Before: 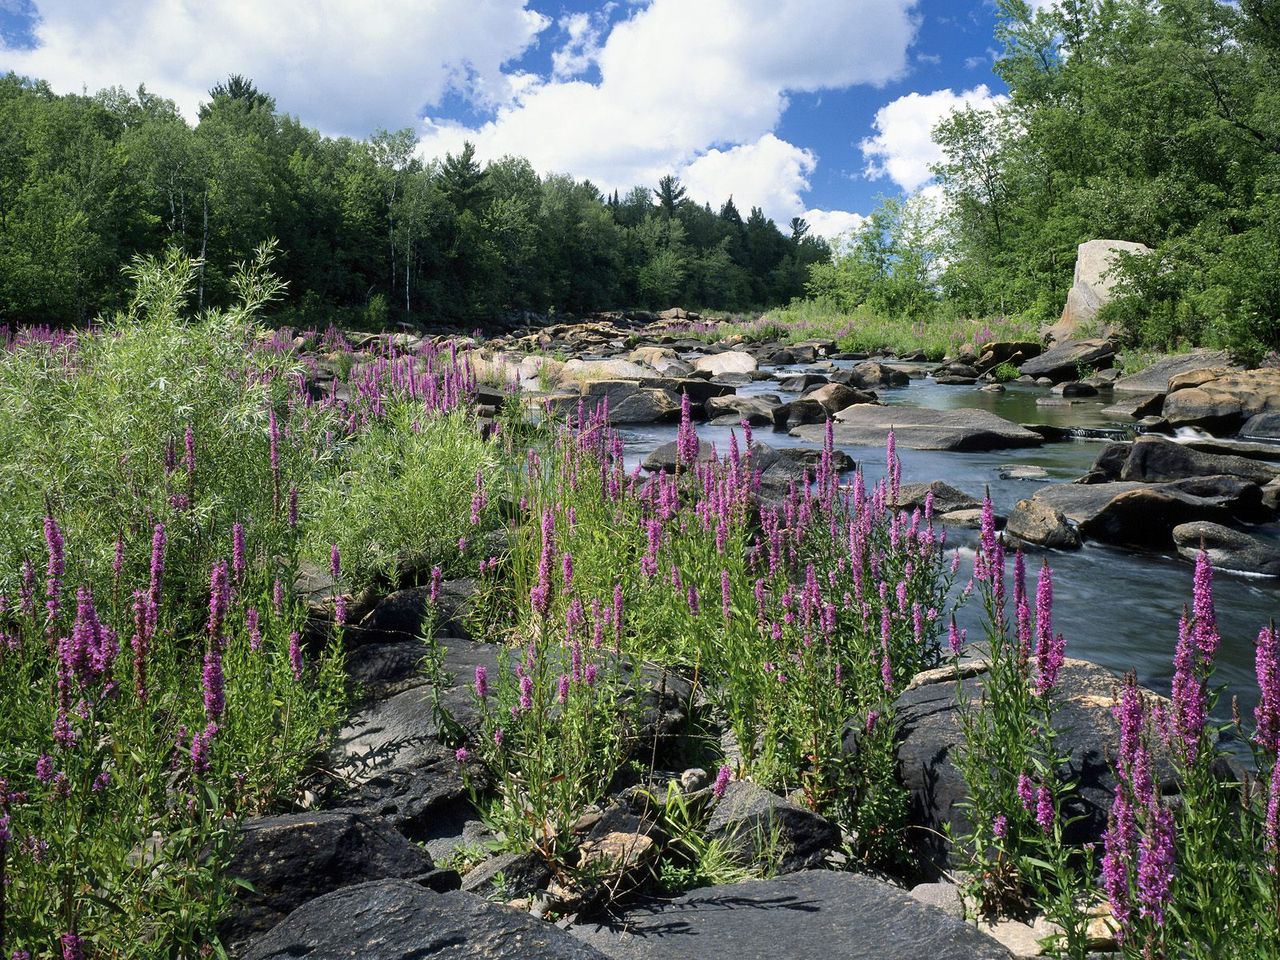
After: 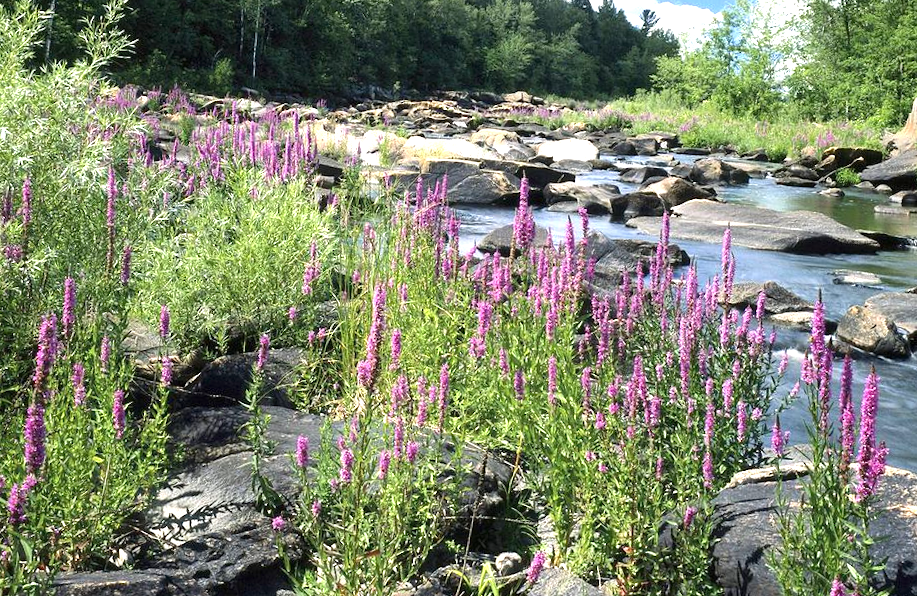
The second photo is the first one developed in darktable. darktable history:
exposure: black level correction 0, exposure 1 EV, compensate exposure bias true, compensate highlight preservation false
crop and rotate: angle -3.75°, left 9.891%, top 20.584%, right 12.337%, bottom 11.947%
